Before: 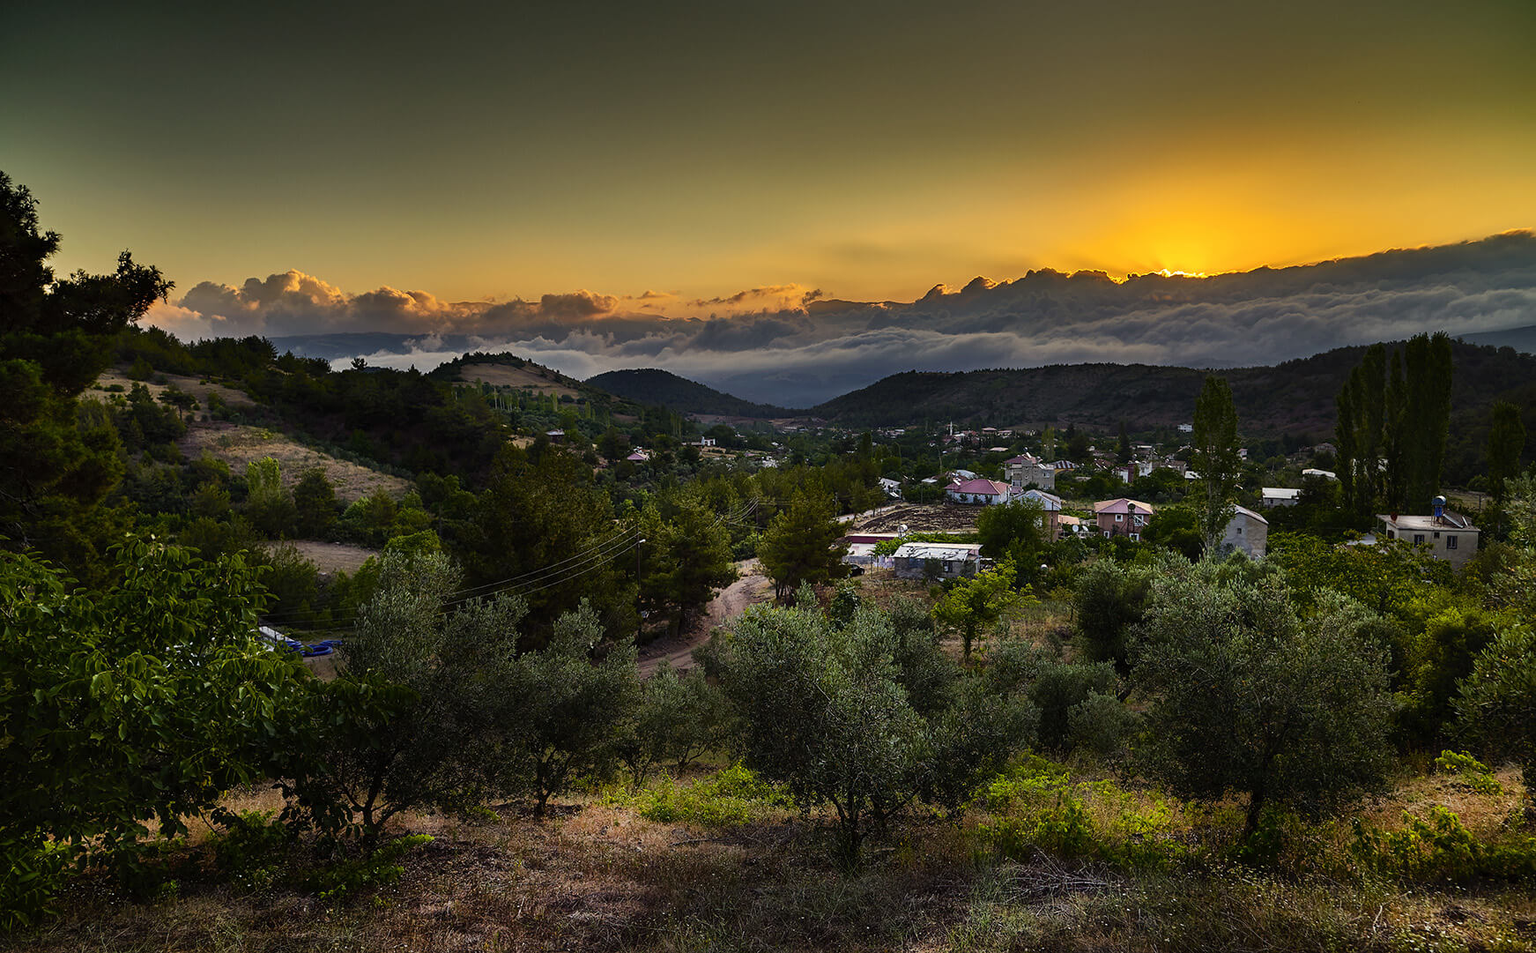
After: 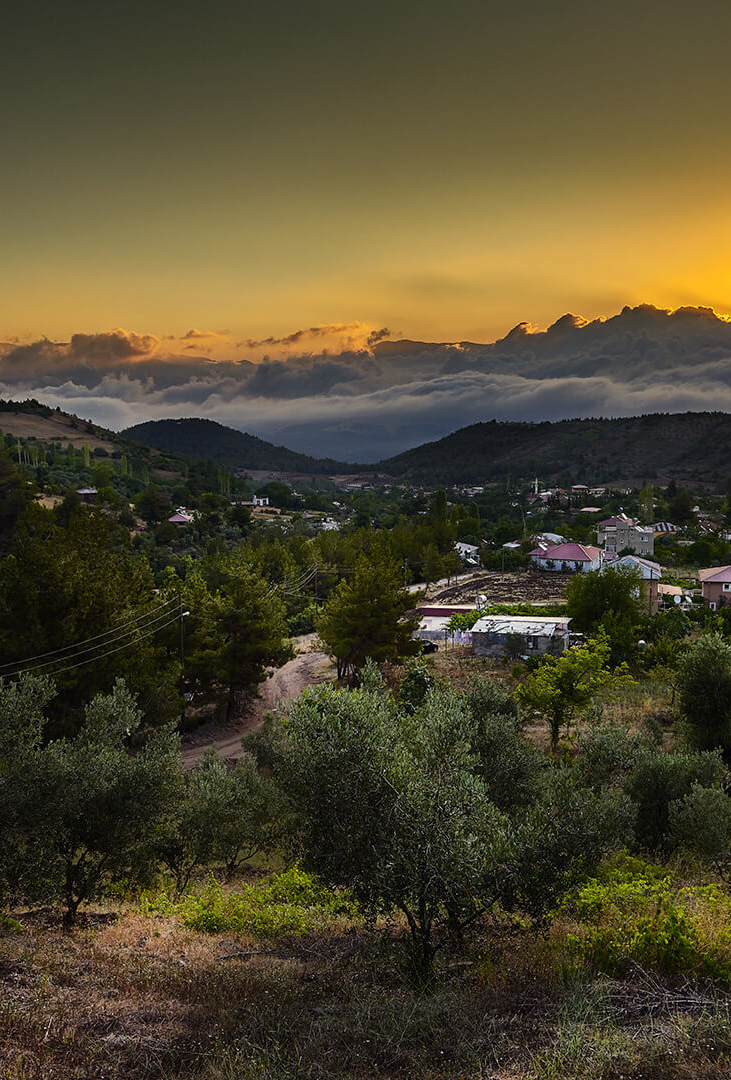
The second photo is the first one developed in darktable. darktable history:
crop: left 31.156%, right 26.882%
